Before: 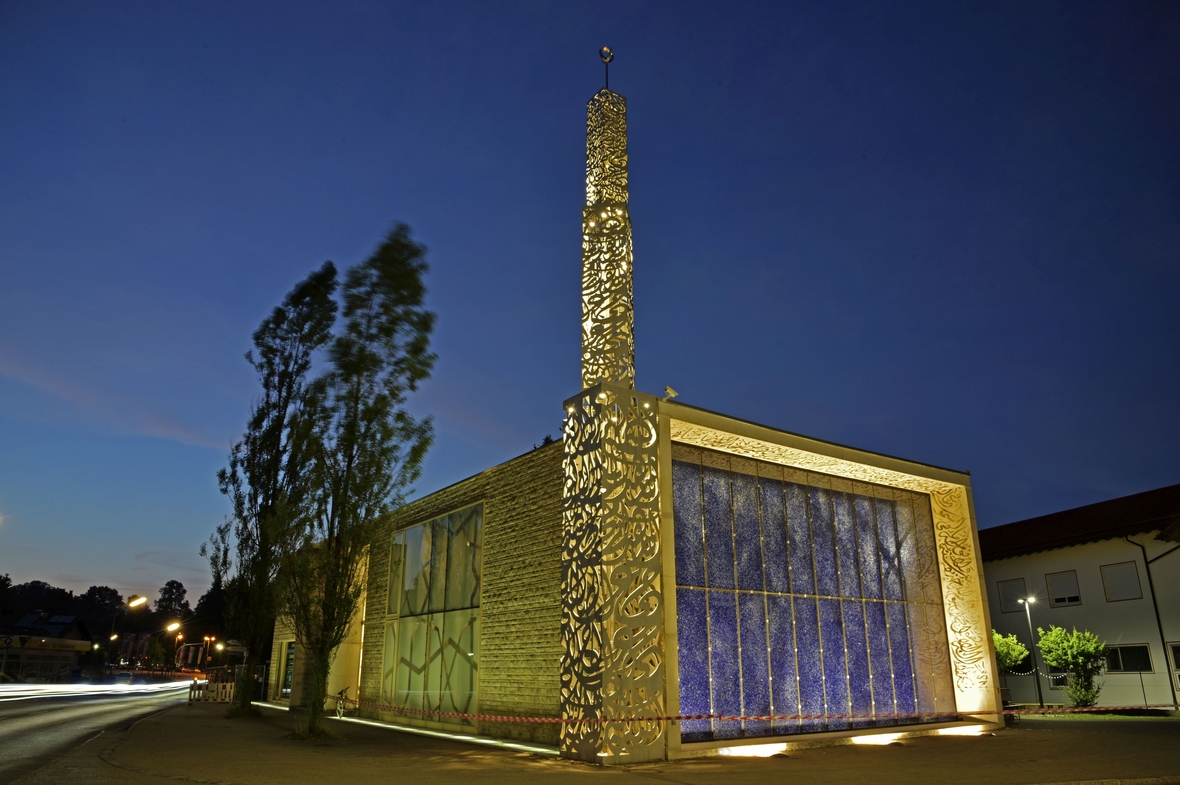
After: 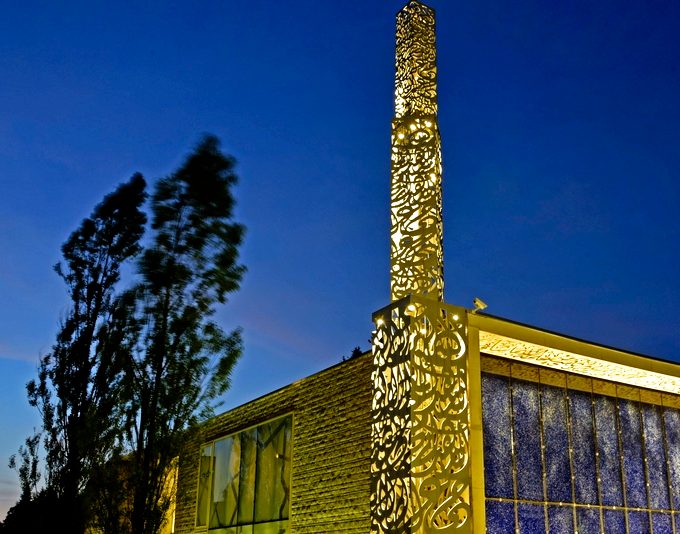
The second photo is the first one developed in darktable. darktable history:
filmic rgb: middle gray luminance 13.01%, black relative exposure -10.21 EV, white relative exposure 3.46 EV, target black luminance 0%, hardness 5.71, latitude 45.12%, contrast 1.234, highlights saturation mix 5.1%, shadows ↔ highlights balance 27.59%, preserve chrominance no, color science v4 (2020)
tone equalizer: edges refinement/feathering 500, mask exposure compensation -1.57 EV, preserve details no
crop: left 16.249%, top 11.268%, right 26.058%, bottom 20.662%
levels: levels [0, 0.43, 0.859]
